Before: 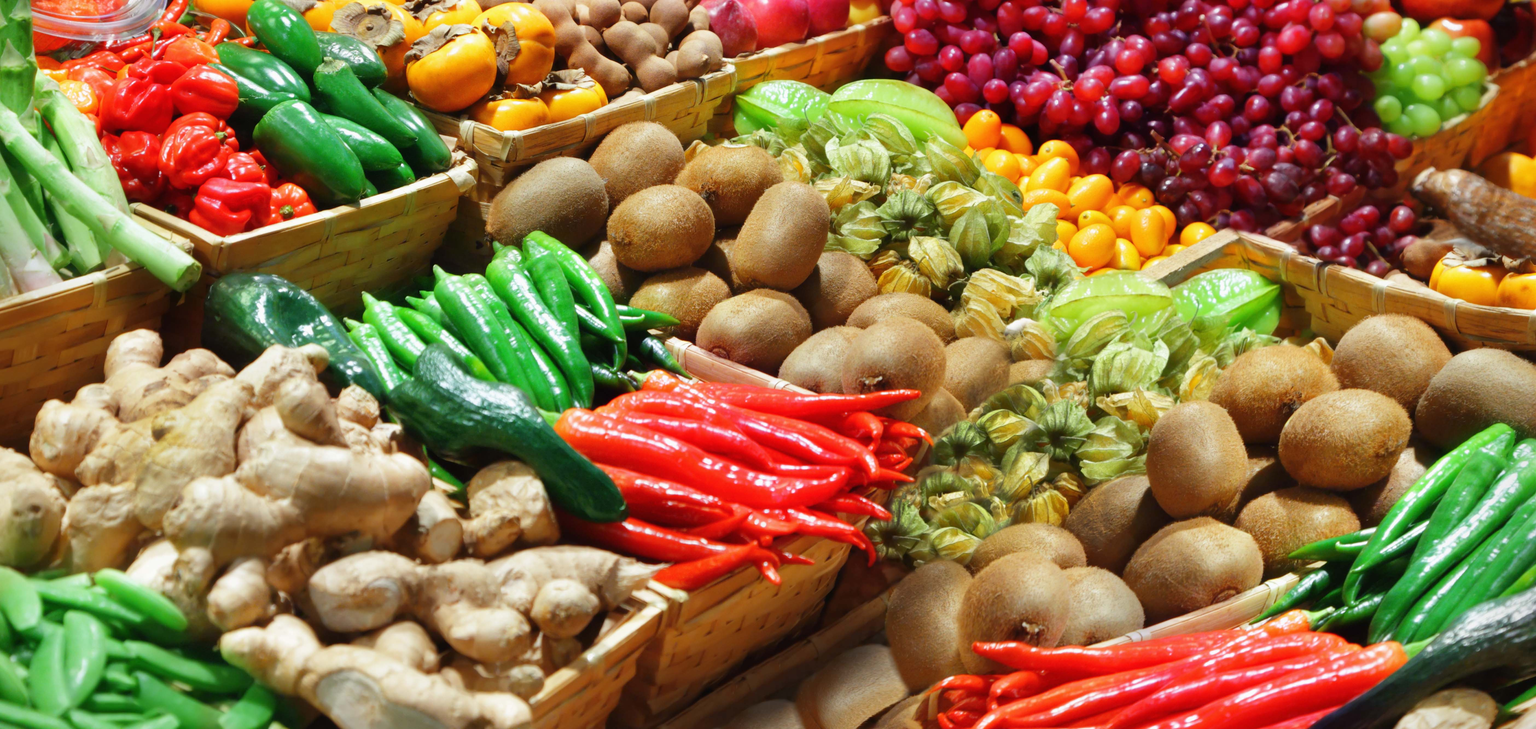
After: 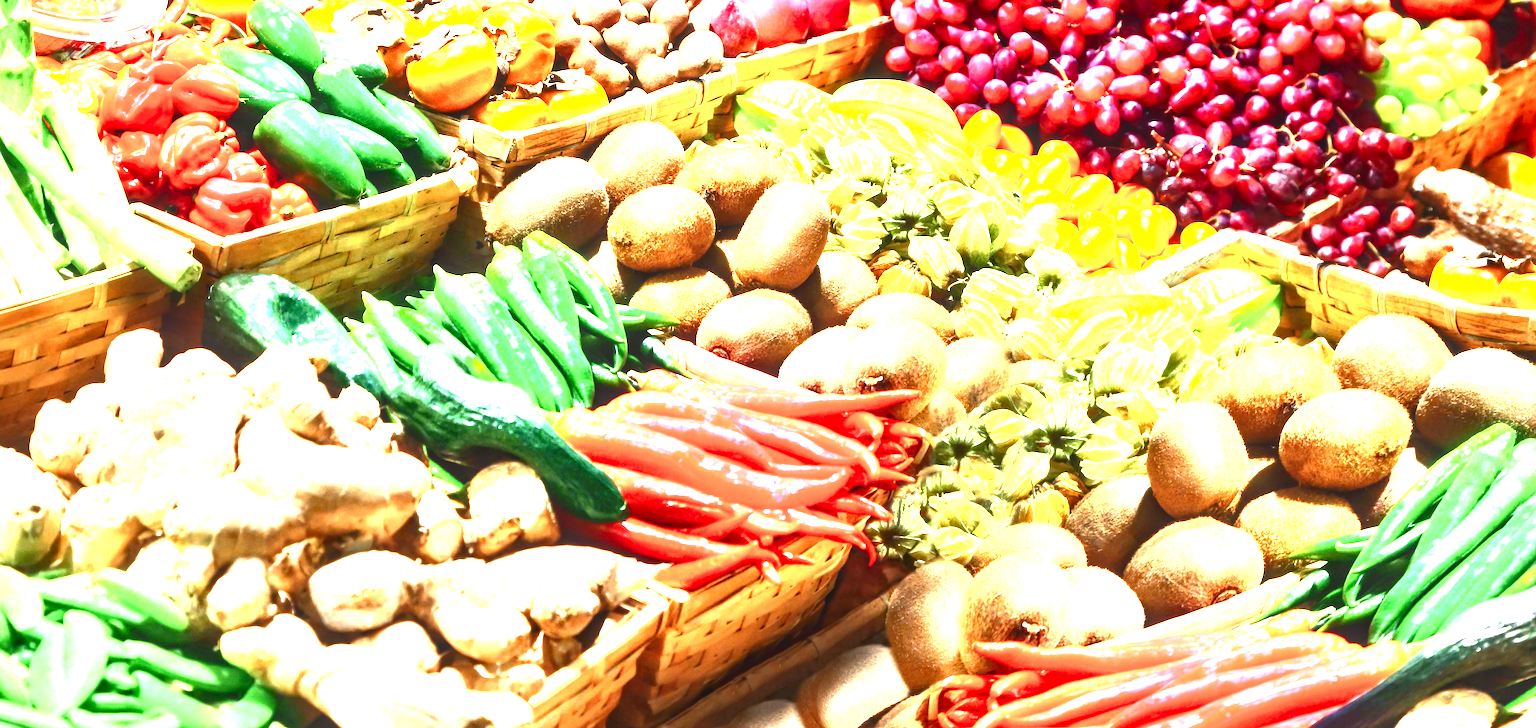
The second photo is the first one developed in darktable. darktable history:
exposure: exposure 0.766 EV, compensate highlight preservation false
local contrast: detail 130%
levels: levels [0, 0.352, 0.703]
contrast brightness saturation: contrast 0.39, brightness 0.1
